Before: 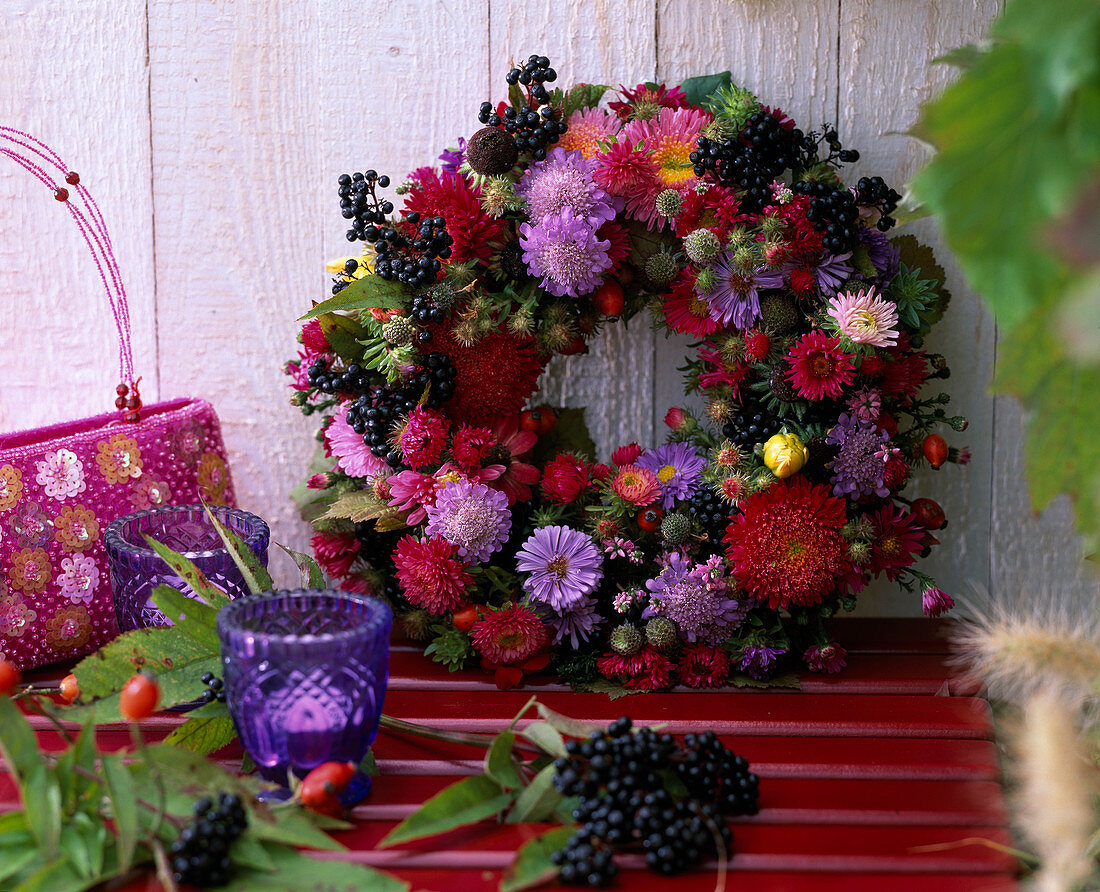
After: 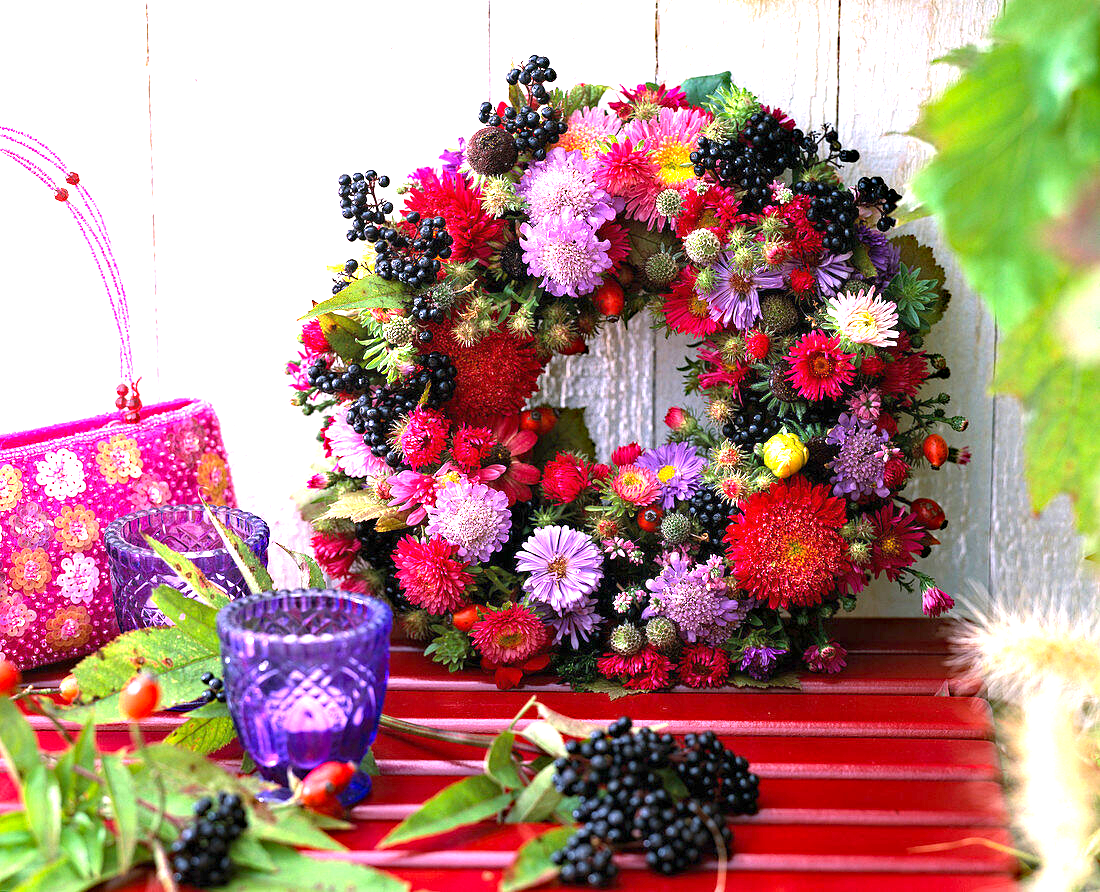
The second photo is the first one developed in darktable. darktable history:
haze removal: compatibility mode true, adaptive false
exposure: exposure 1.991 EV, compensate exposure bias true, compensate highlight preservation false
